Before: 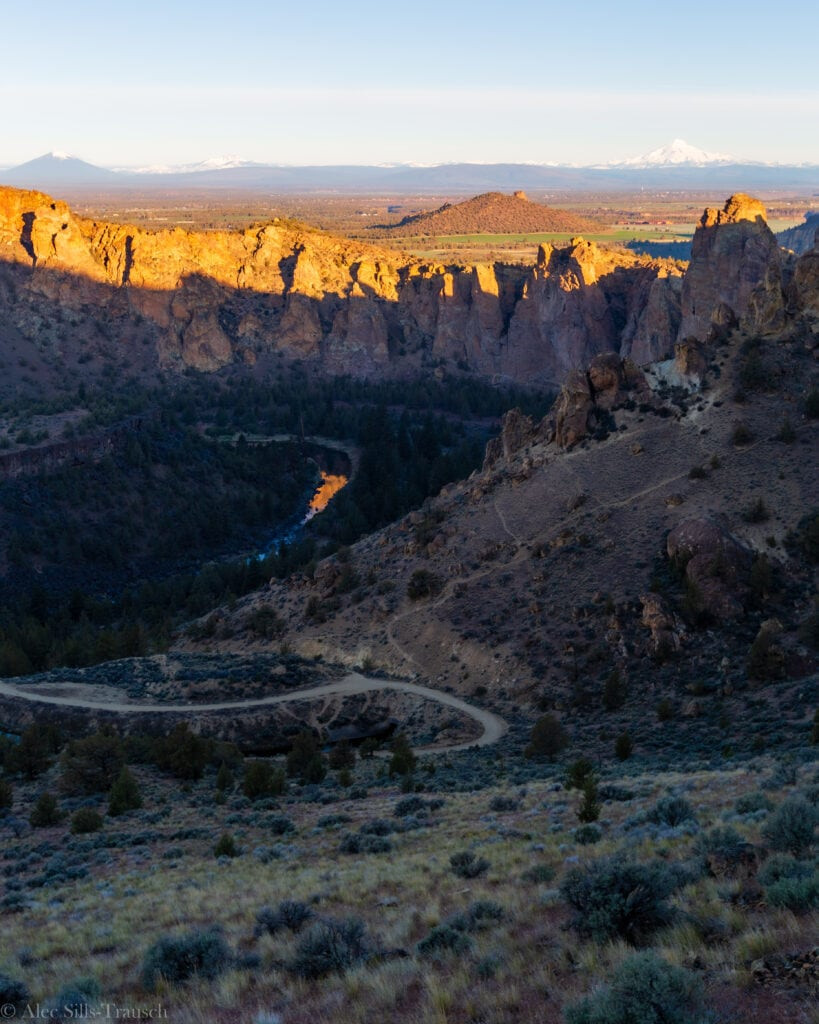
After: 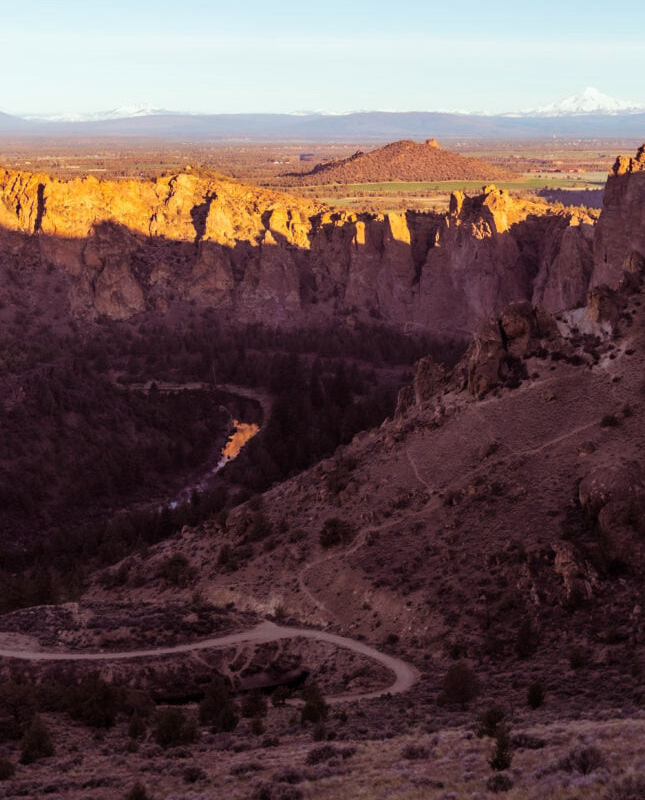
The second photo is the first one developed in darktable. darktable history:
crop and rotate: left 10.77%, top 5.1%, right 10.41%, bottom 16.76%
contrast brightness saturation: contrast 0.05
split-toning: highlights › hue 180°
